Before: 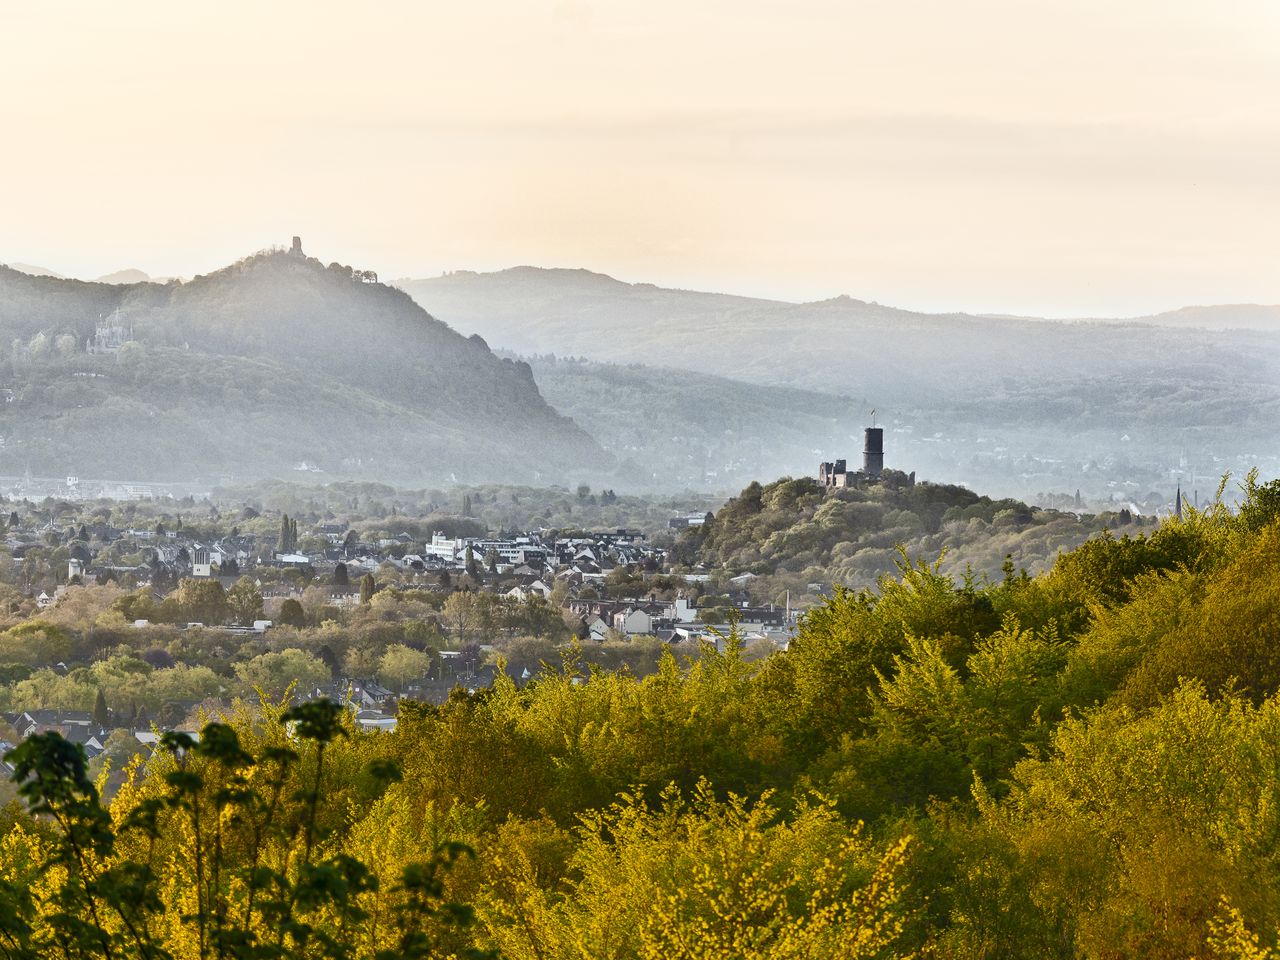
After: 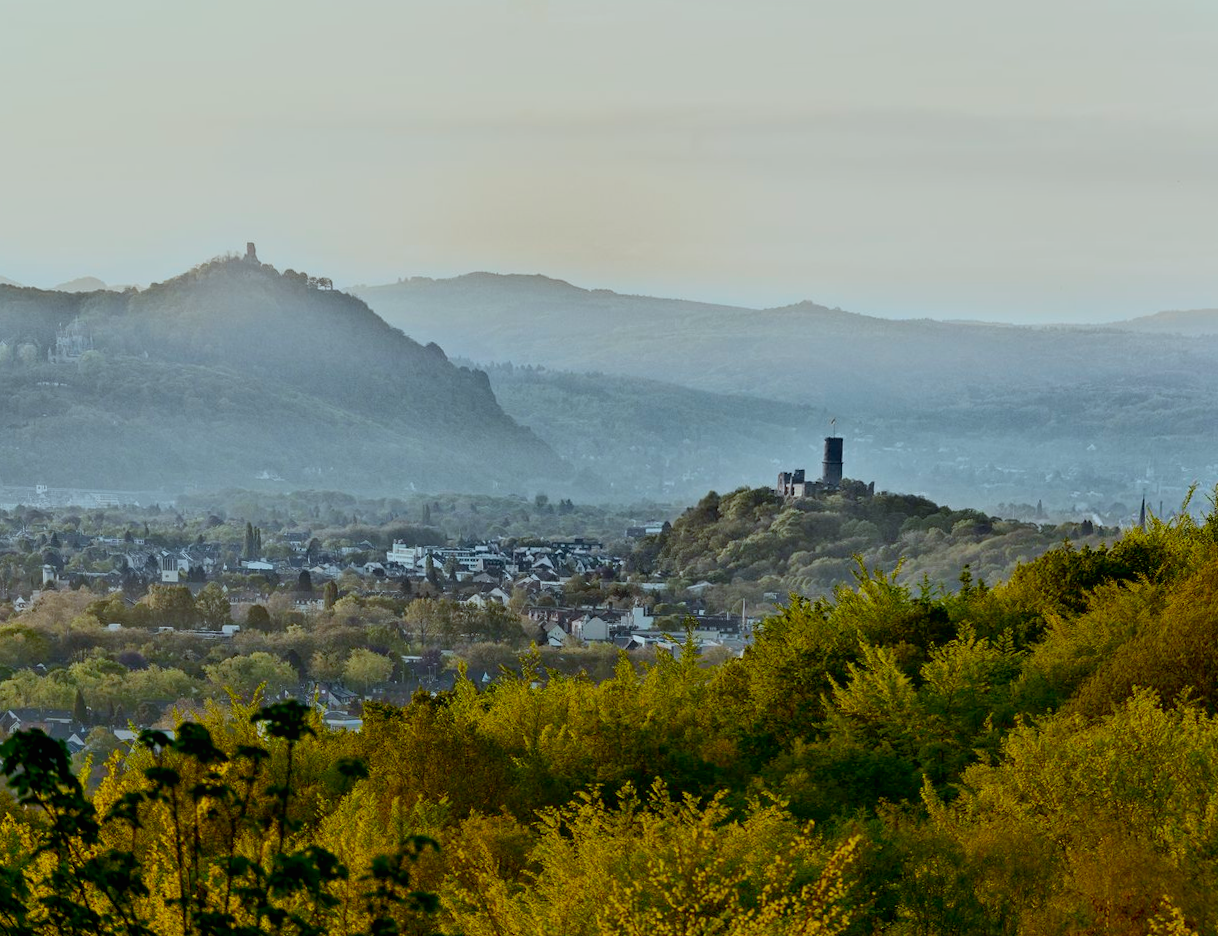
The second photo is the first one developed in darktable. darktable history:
local contrast: mode bilateral grid, contrast 100, coarseness 100, detail 94%, midtone range 0.2
rotate and perspective: rotation 0.074°, lens shift (vertical) 0.096, lens shift (horizontal) -0.041, crop left 0.043, crop right 0.952, crop top 0.024, crop bottom 0.979
white balance: red 0.925, blue 1.046
color balance: output saturation 110%
exposure: black level correction 0.009, exposure -0.637 EV, compensate highlight preservation false
